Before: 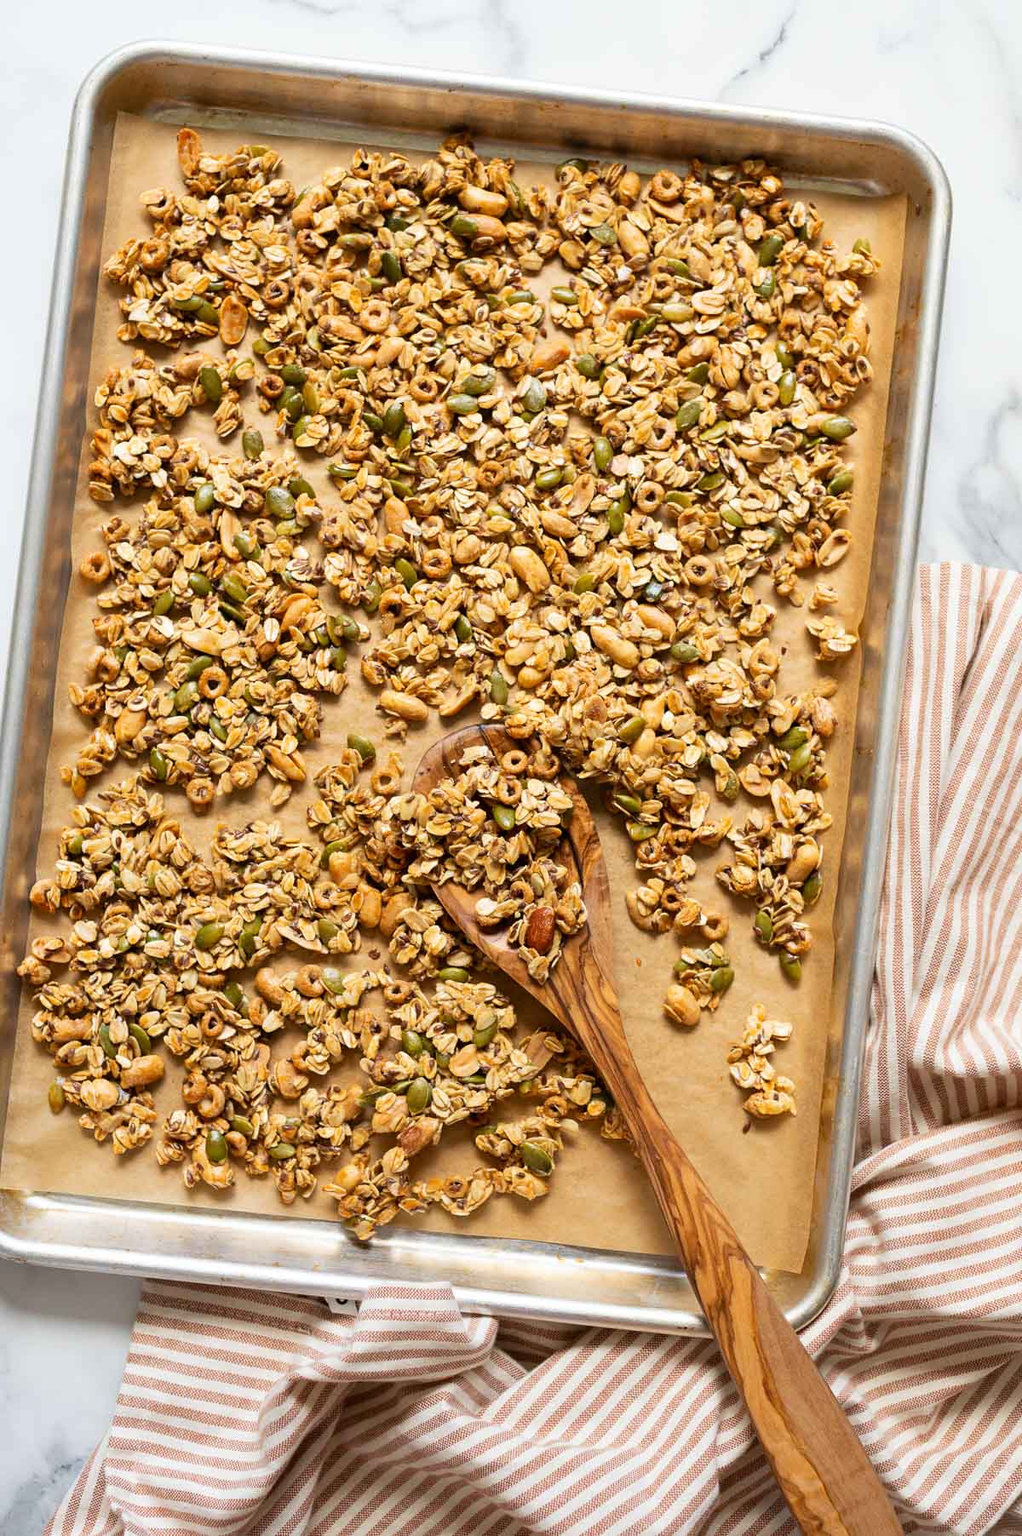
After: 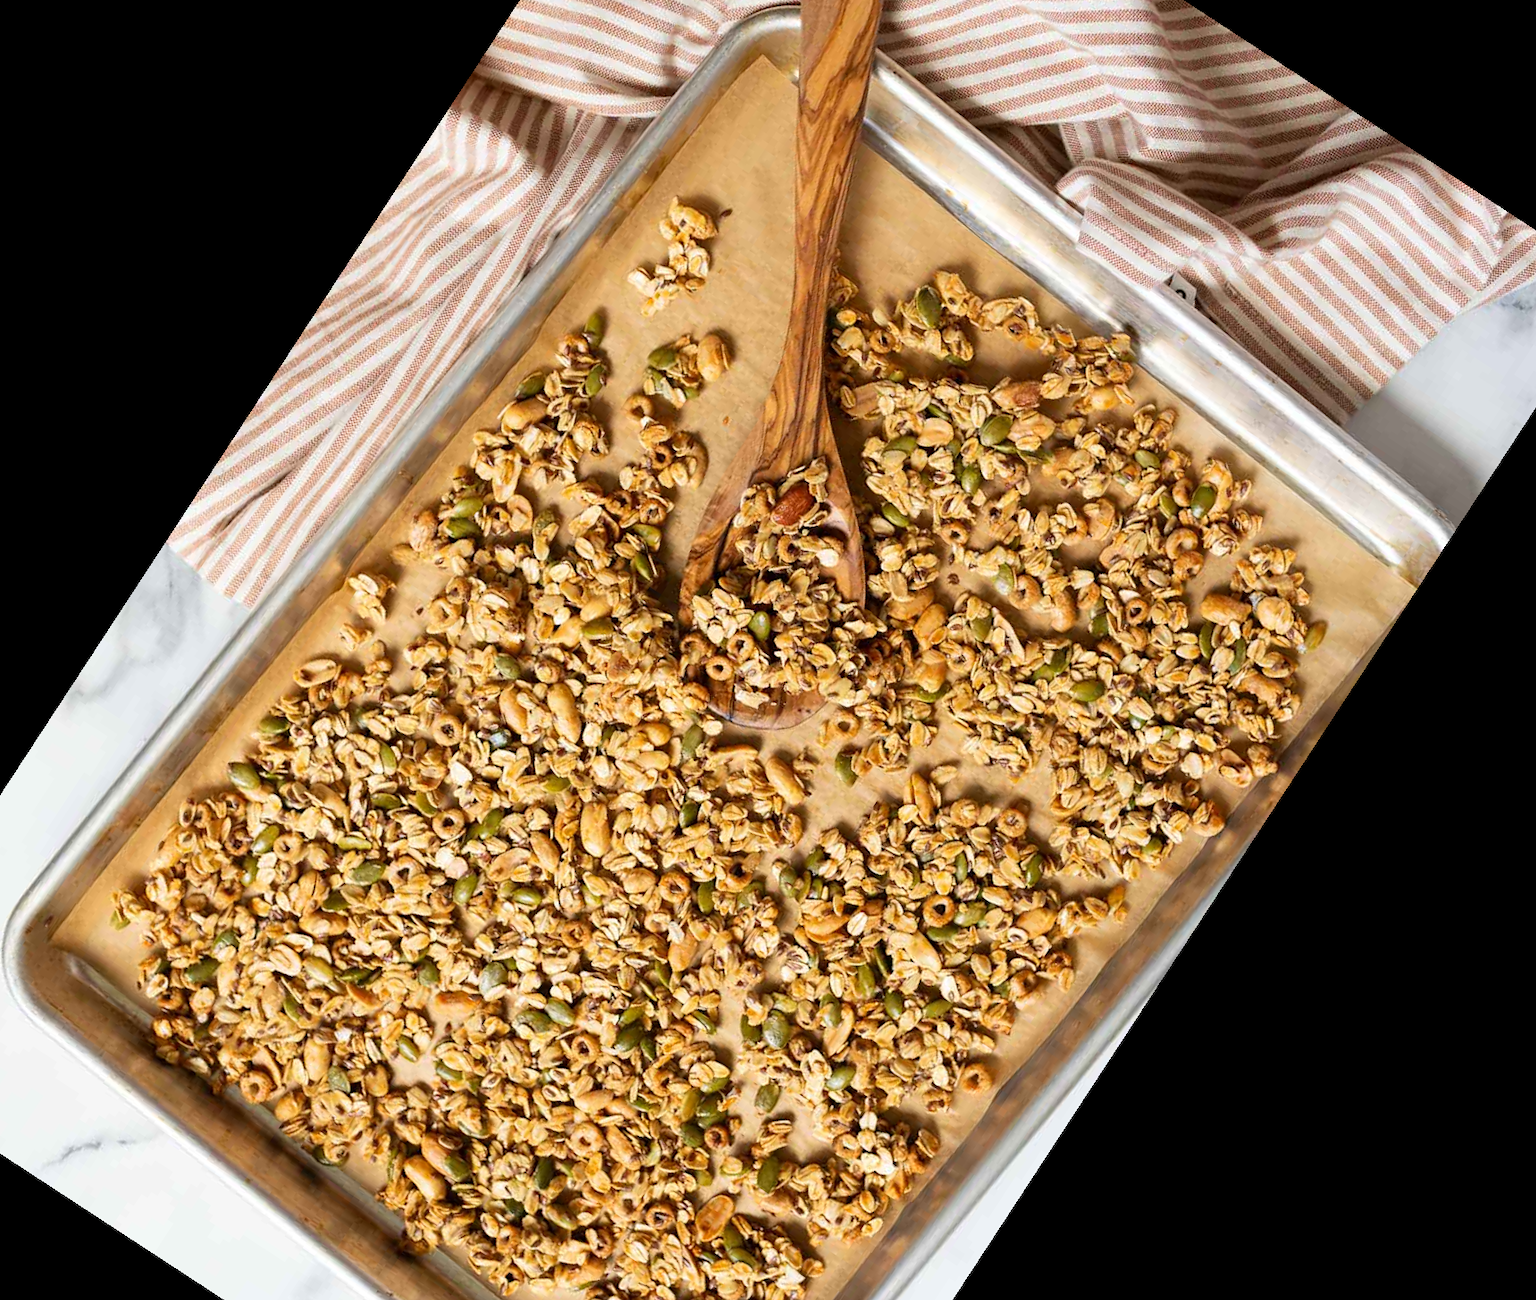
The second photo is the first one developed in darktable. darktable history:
crop and rotate: angle 146.83°, left 9.172%, top 15.668%, right 4.499%, bottom 17.144%
